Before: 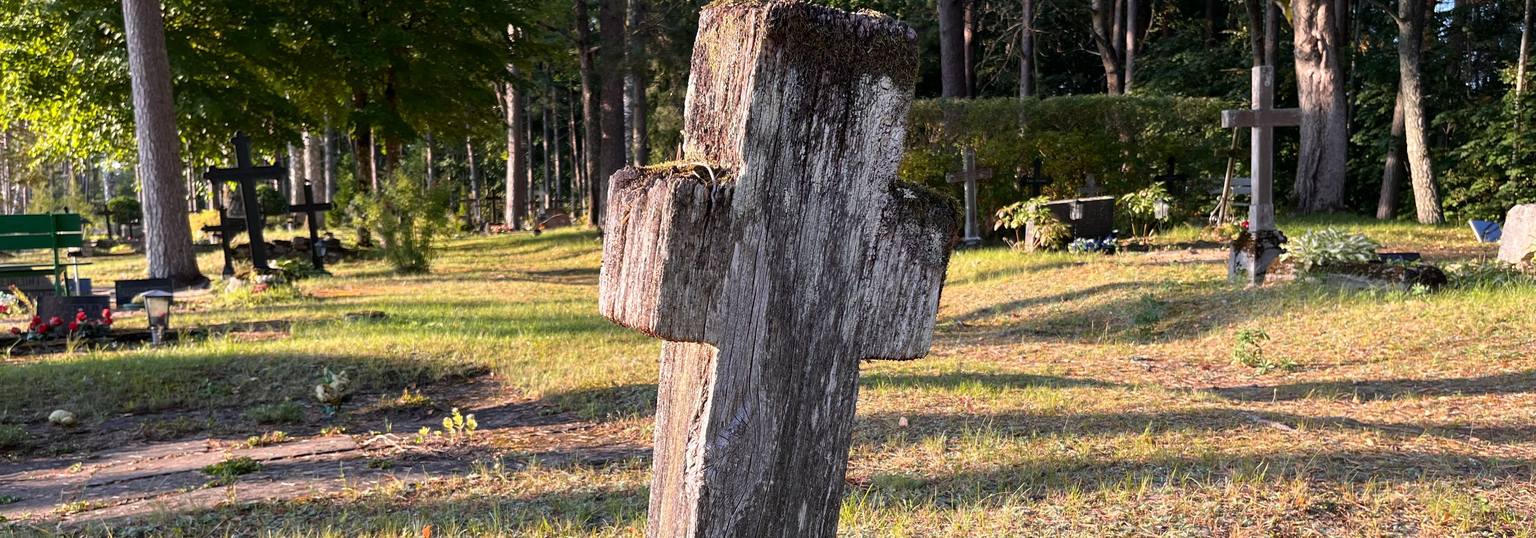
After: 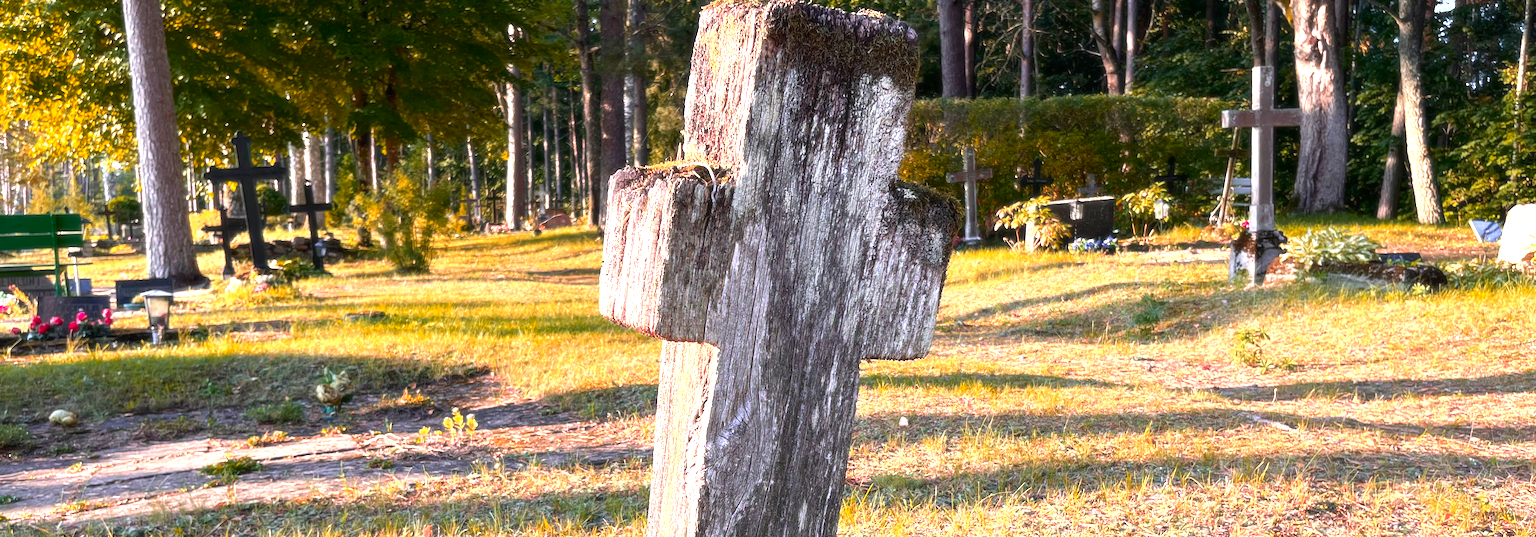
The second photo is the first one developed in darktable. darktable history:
soften: size 10%, saturation 50%, brightness 0.2 EV, mix 10%
color zones: curves: ch0 [(0.473, 0.374) (0.742, 0.784)]; ch1 [(0.354, 0.737) (0.742, 0.705)]; ch2 [(0.318, 0.421) (0.758, 0.532)]
rotate and perspective: automatic cropping original format, crop left 0, crop top 0
exposure: black level correction 0, exposure 0.9 EV, compensate highlight preservation false
